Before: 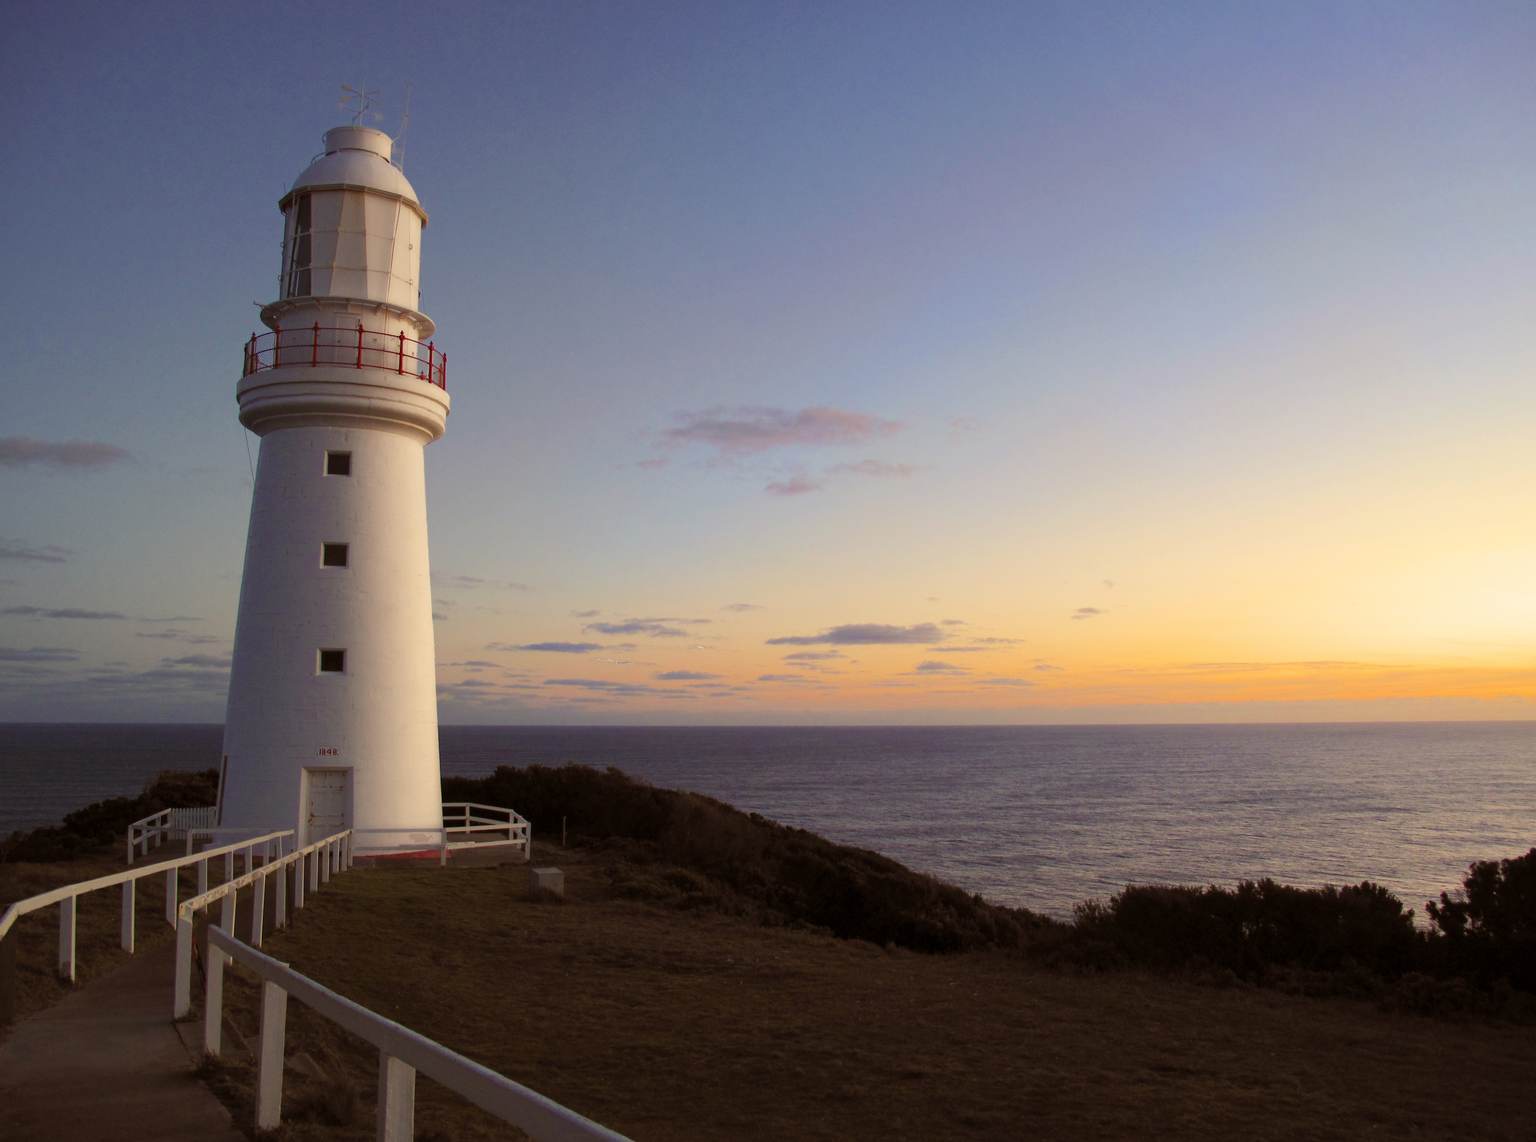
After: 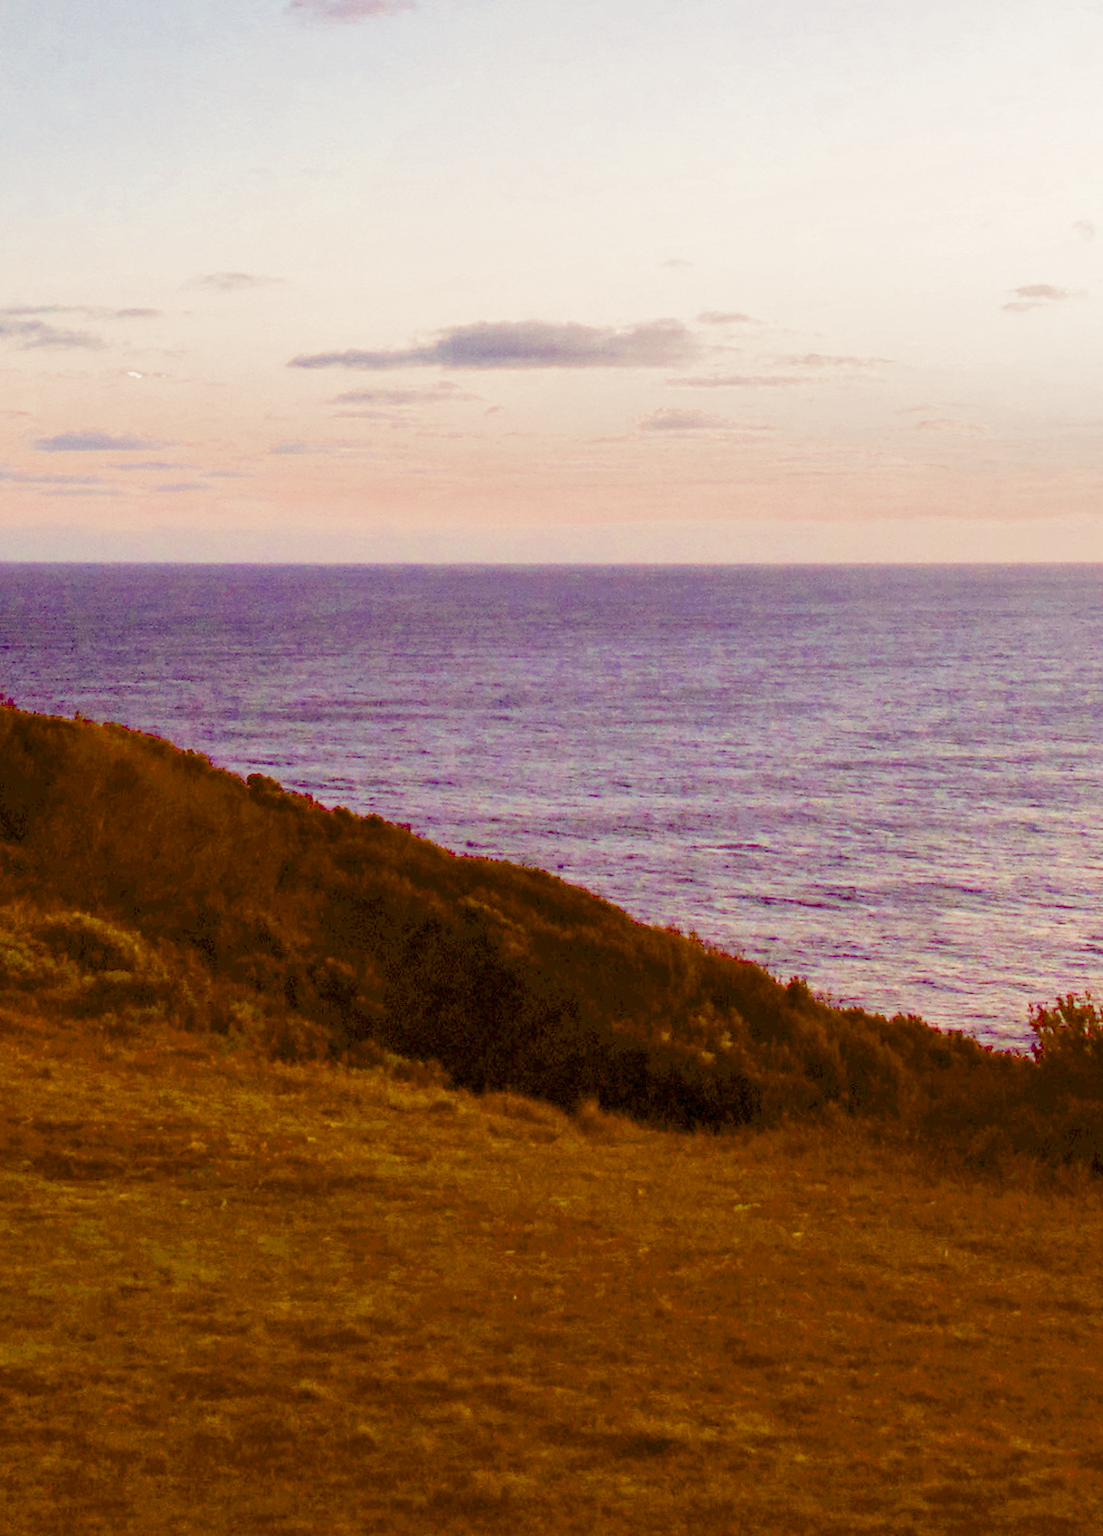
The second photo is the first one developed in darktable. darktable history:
crop: left 40.878%, top 39.176%, right 25.993%, bottom 3.081%
exposure: black level correction 0.031, exposure 0.304 EV, compensate highlight preservation false
shadows and highlights: highlights color adjustment 0%, low approximation 0.01, soften with gaussian
rotate and perspective: rotation 0.215°, lens shift (vertical) -0.139, crop left 0.069, crop right 0.939, crop top 0.002, crop bottom 0.996
filmic rgb: middle gray luminance 4.29%, black relative exposure -13 EV, white relative exposure 5 EV, threshold 6 EV, target black luminance 0%, hardness 5.19, latitude 59.69%, contrast 0.767, highlights saturation mix 5%, shadows ↔ highlights balance 25.95%, add noise in highlights 0, color science v3 (2019), use custom middle-gray values true, iterations of high-quality reconstruction 0, contrast in highlights soft, enable highlight reconstruction true
